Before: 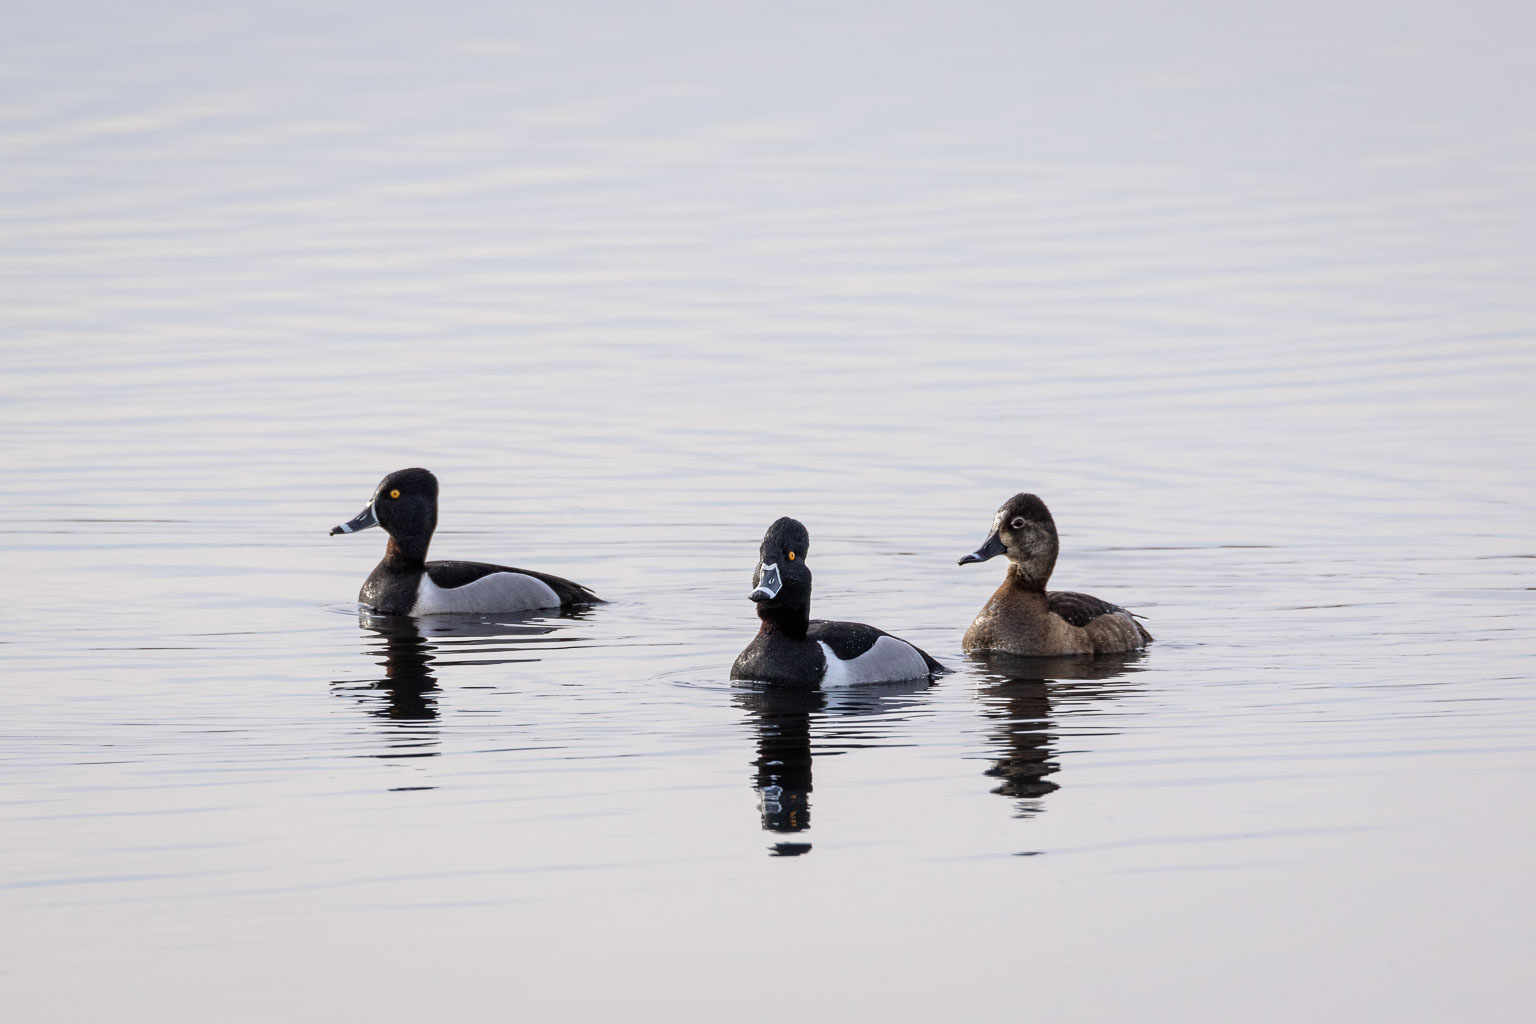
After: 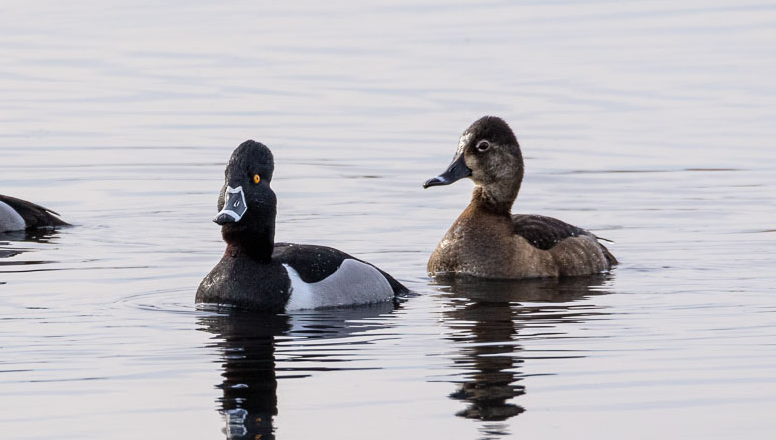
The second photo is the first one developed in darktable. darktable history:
crop: left 34.882%, top 36.889%, right 14.568%, bottom 20.097%
